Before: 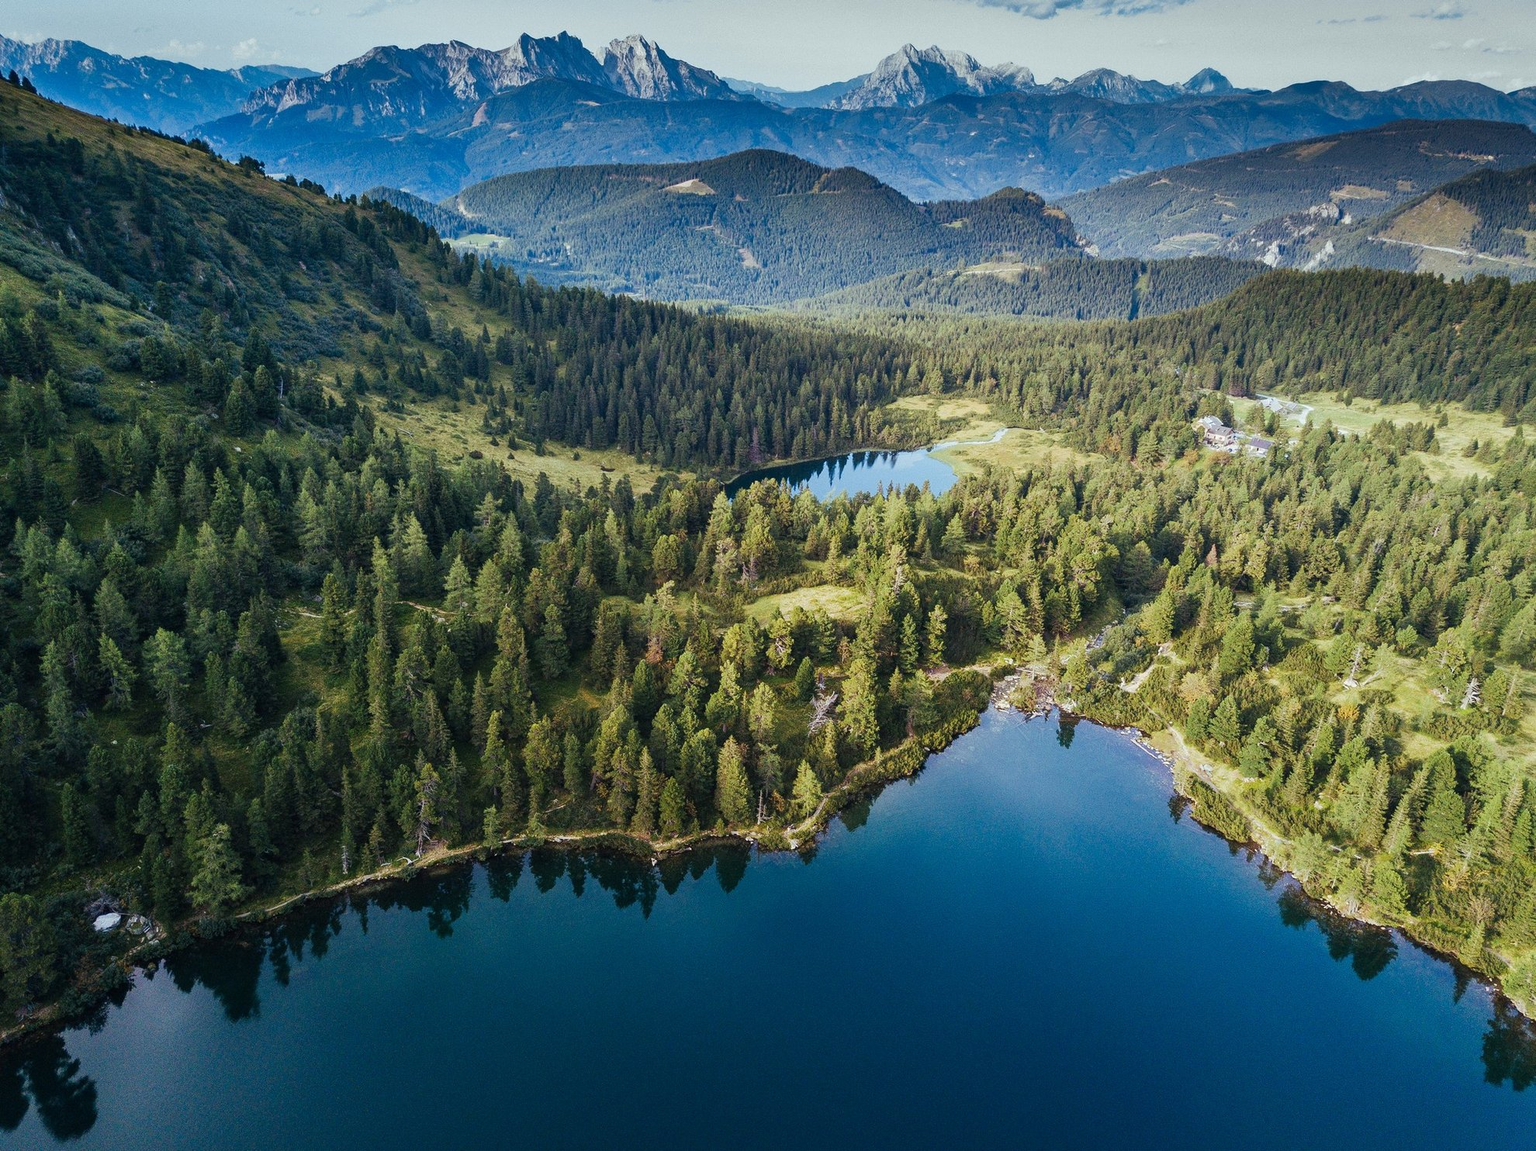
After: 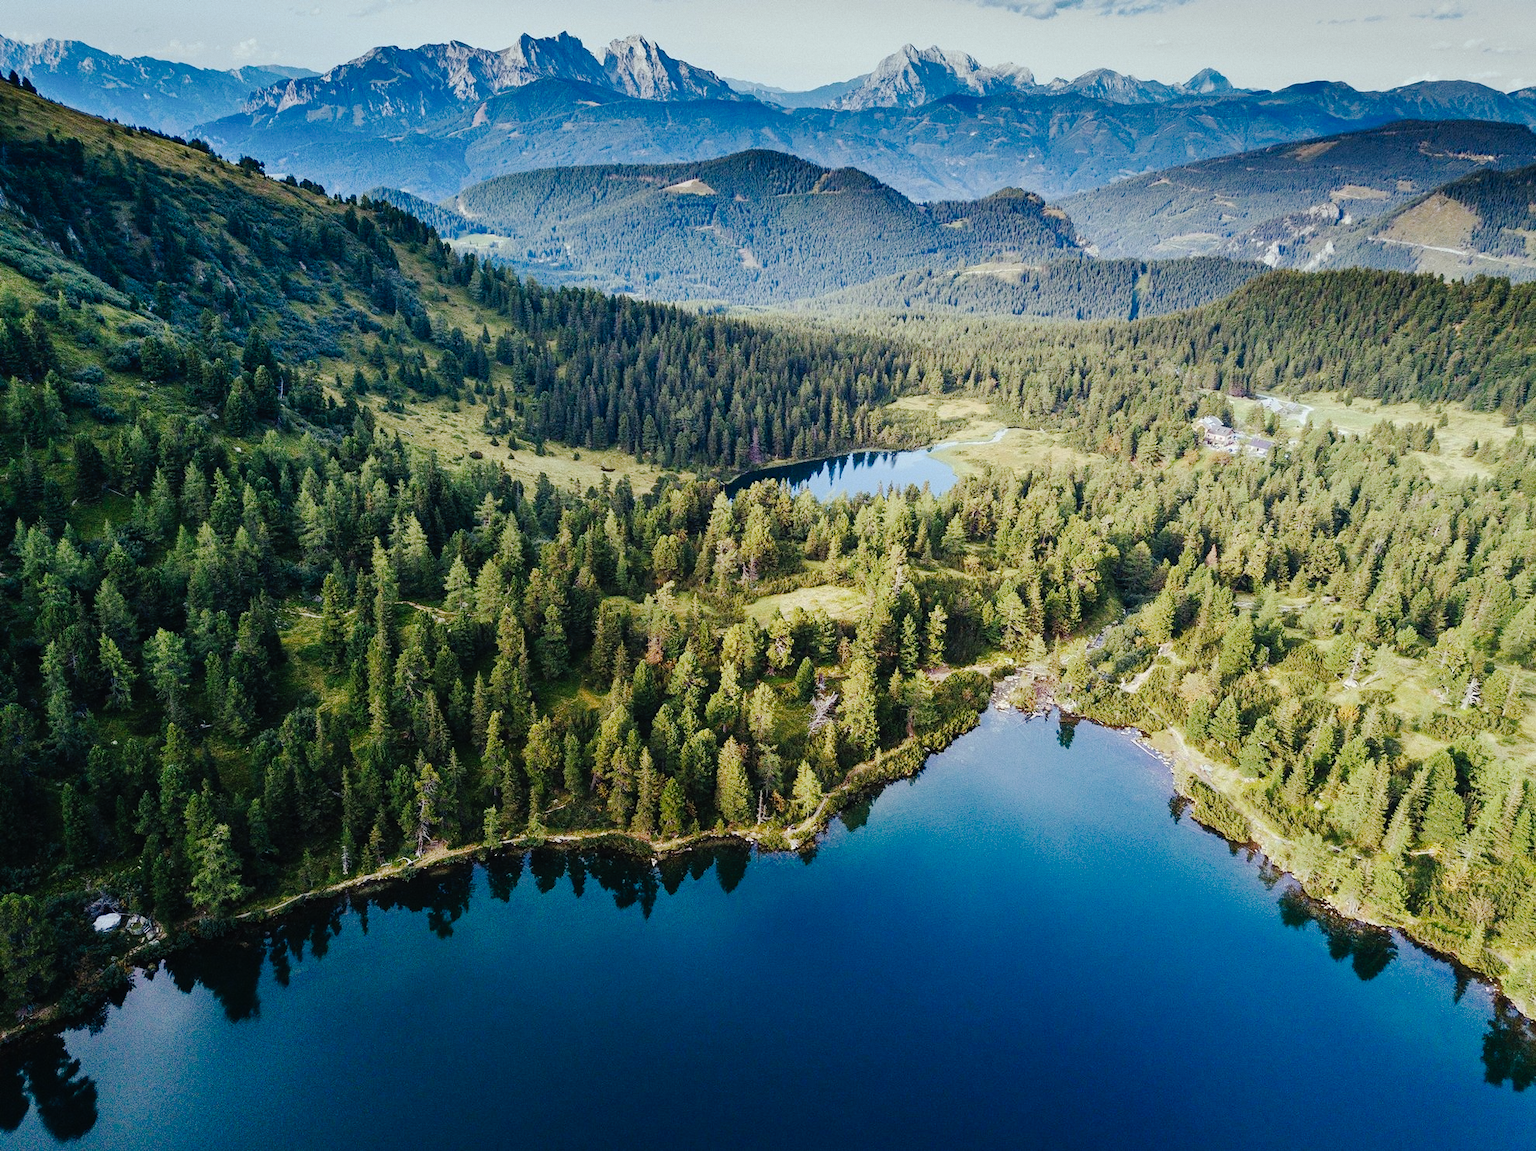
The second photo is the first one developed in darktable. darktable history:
tone curve: curves: ch0 [(0, 0) (0.003, 0.012) (0.011, 0.014) (0.025, 0.019) (0.044, 0.028) (0.069, 0.039) (0.1, 0.056) (0.136, 0.093) (0.177, 0.147) (0.224, 0.214) (0.277, 0.29) (0.335, 0.381) (0.399, 0.476) (0.468, 0.557) (0.543, 0.635) (0.623, 0.697) (0.709, 0.764) (0.801, 0.831) (0.898, 0.917) (1, 1)], preserve colors none
grain: coarseness 0.09 ISO, strength 10%
